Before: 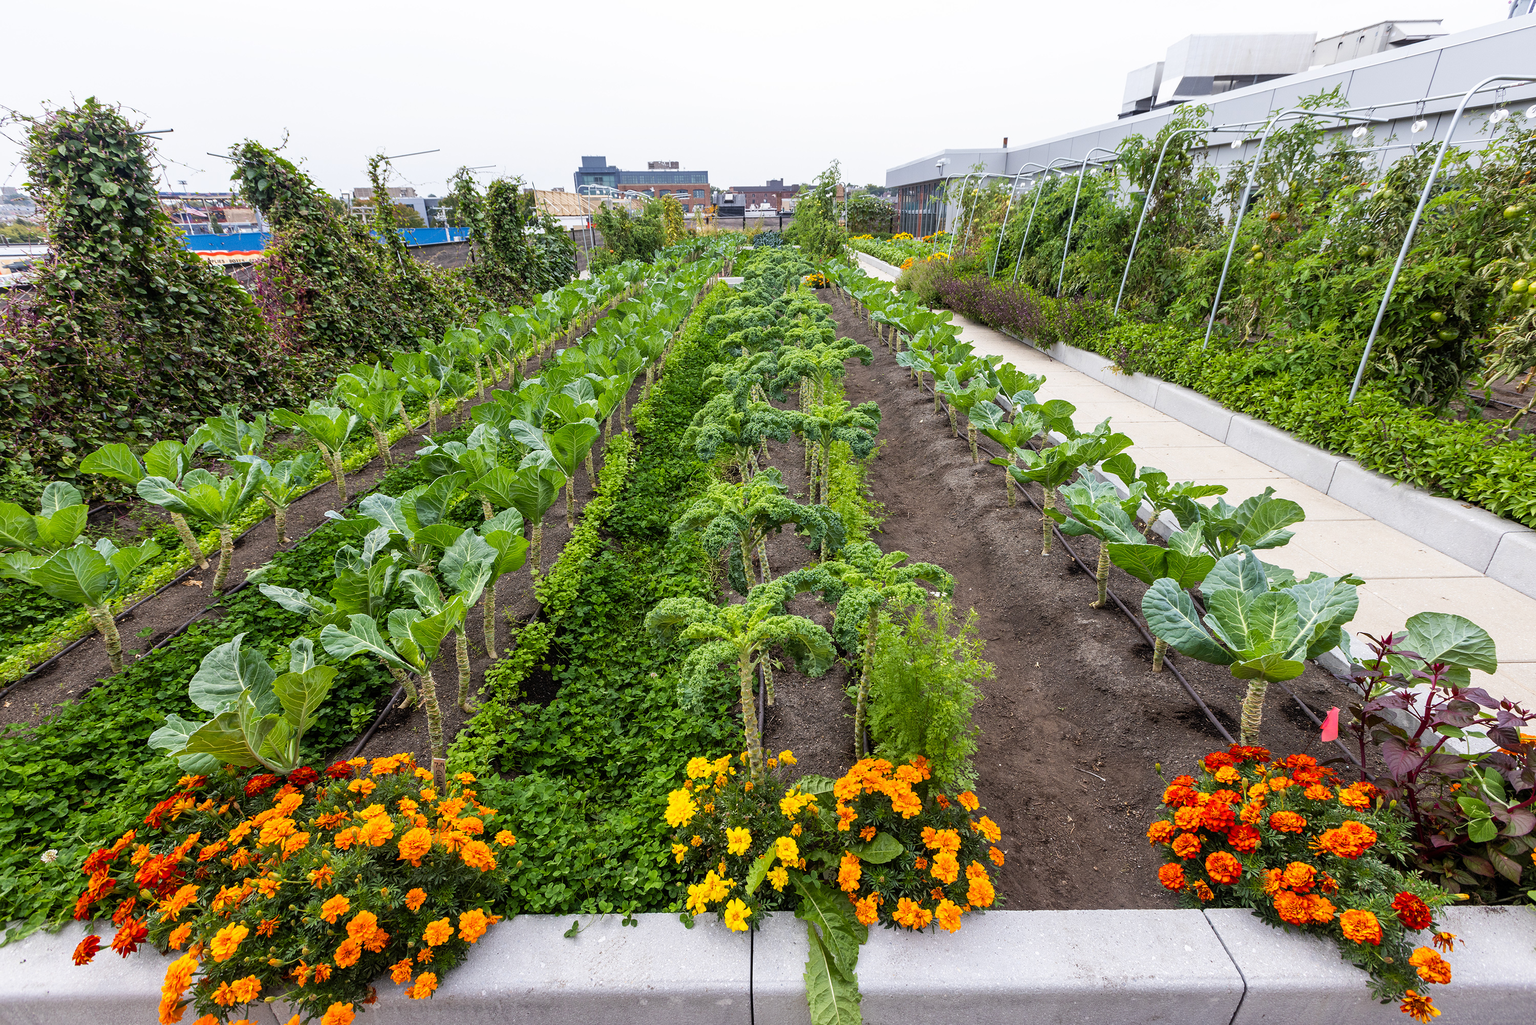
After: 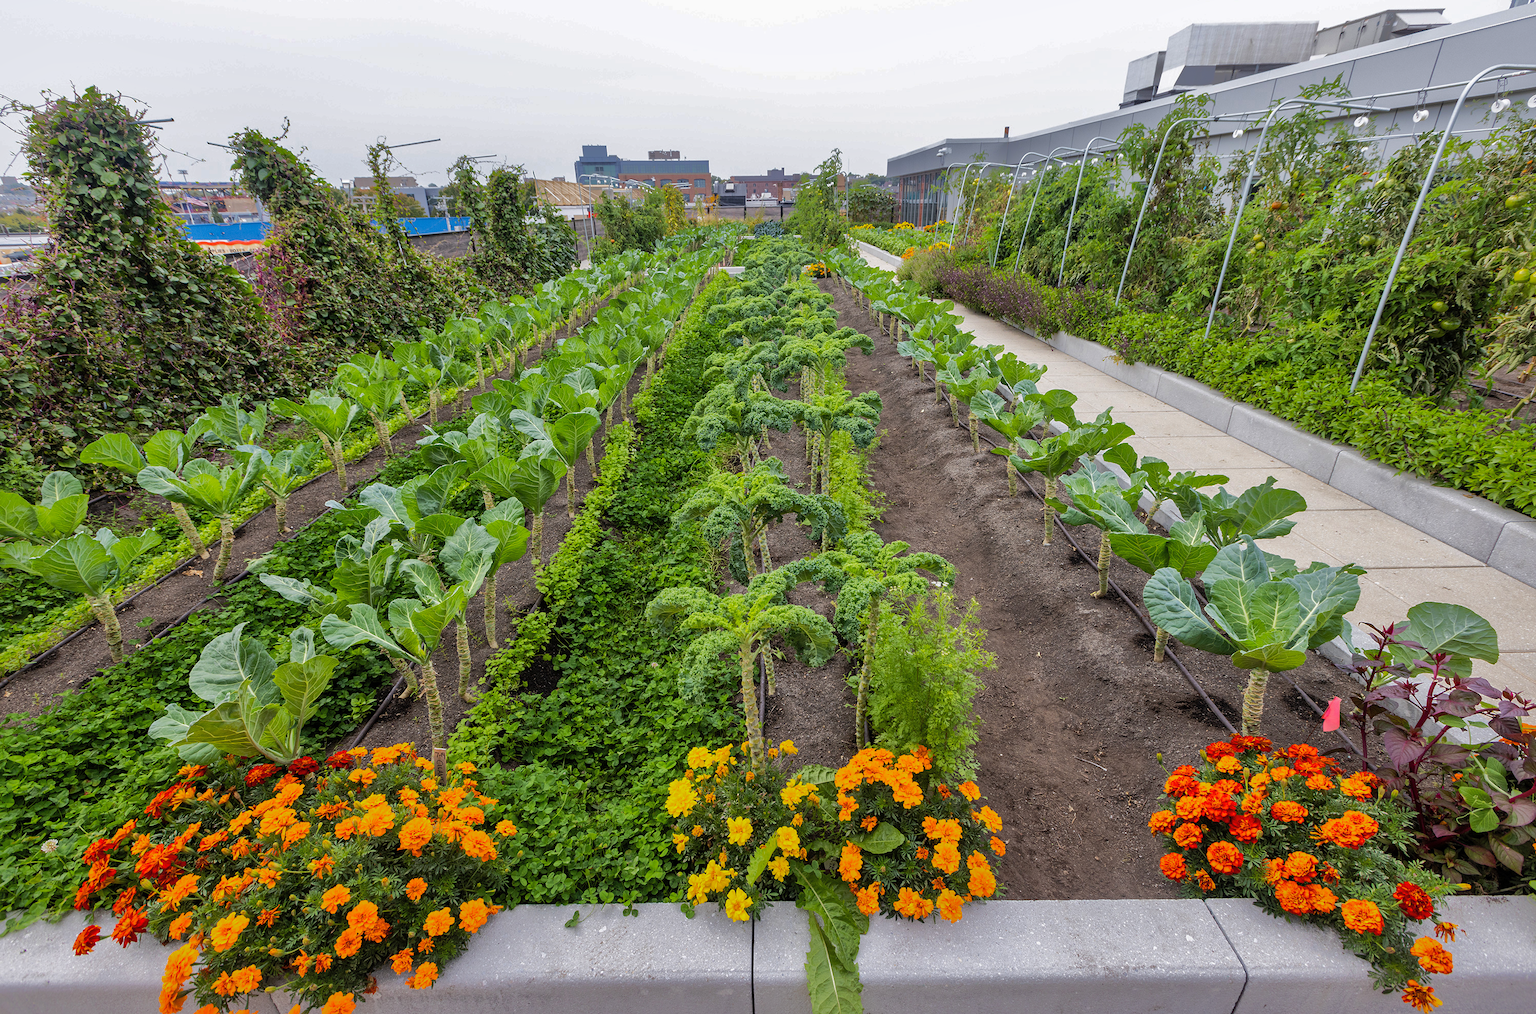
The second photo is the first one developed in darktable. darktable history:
shadows and highlights: shadows 38.7, highlights -76.04
crop: top 1.07%, right 0.07%
